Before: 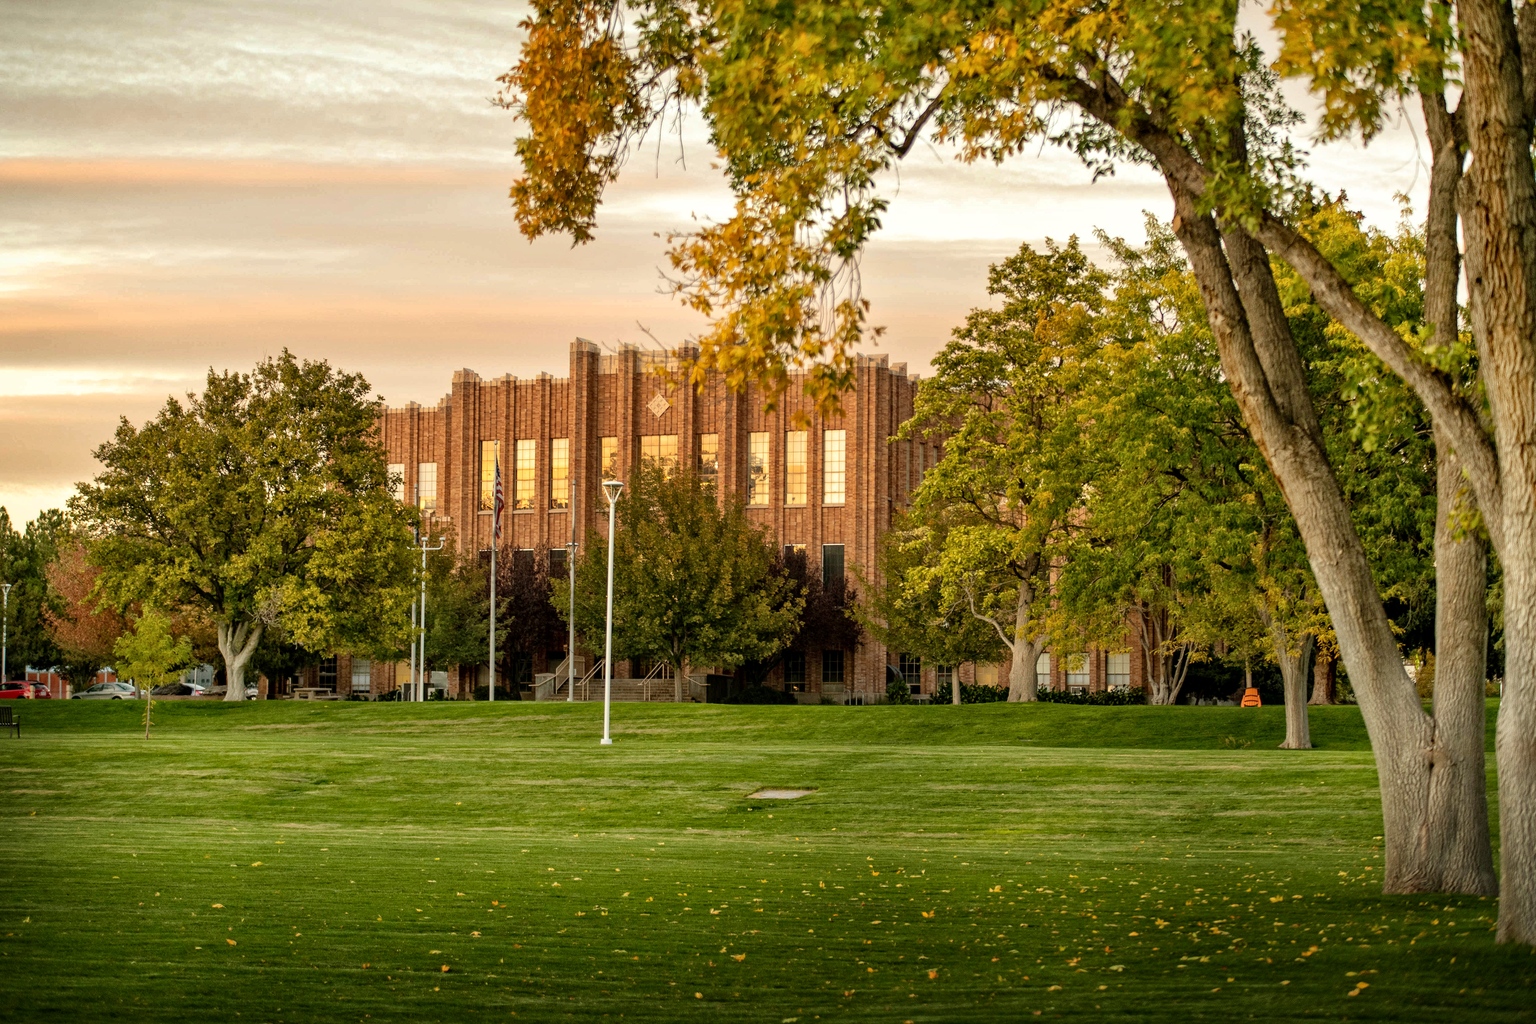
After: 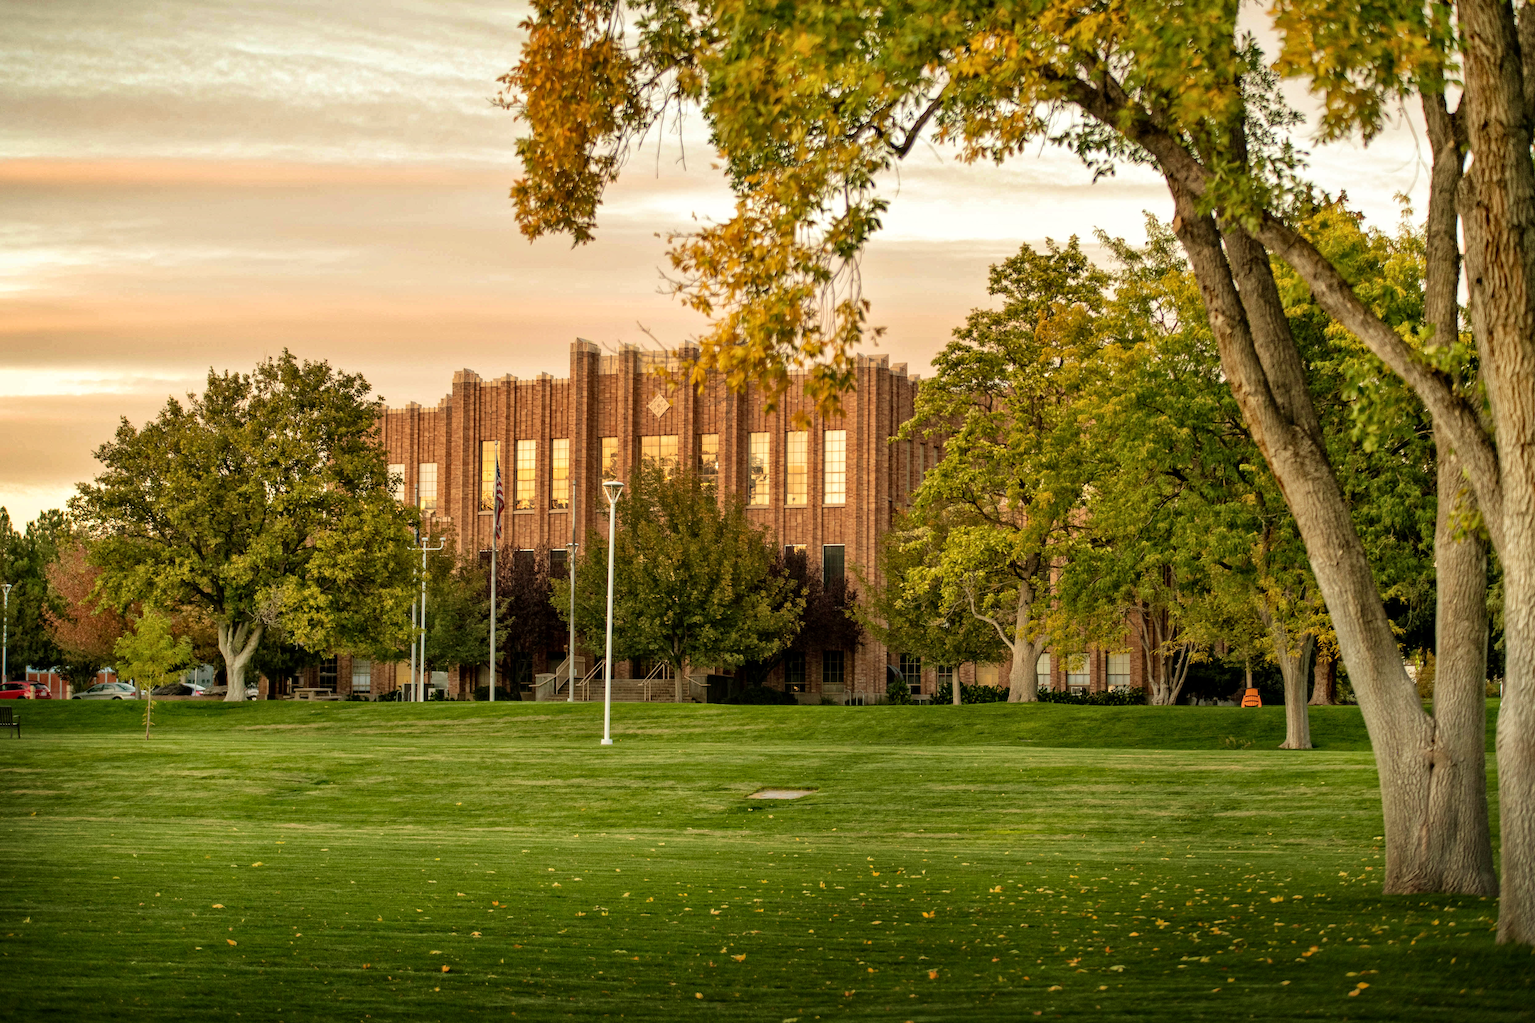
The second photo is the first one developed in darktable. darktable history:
tone equalizer: on, module defaults
velvia: on, module defaults
